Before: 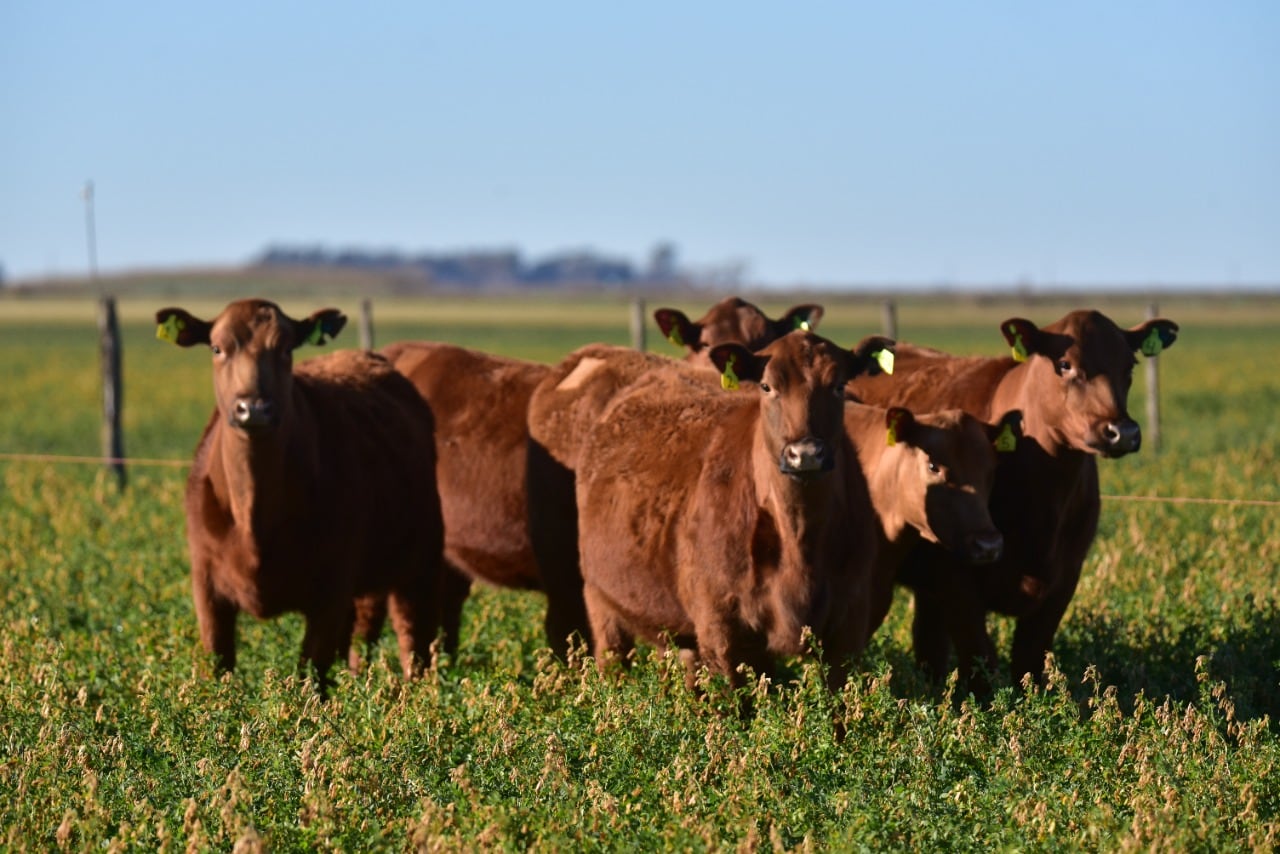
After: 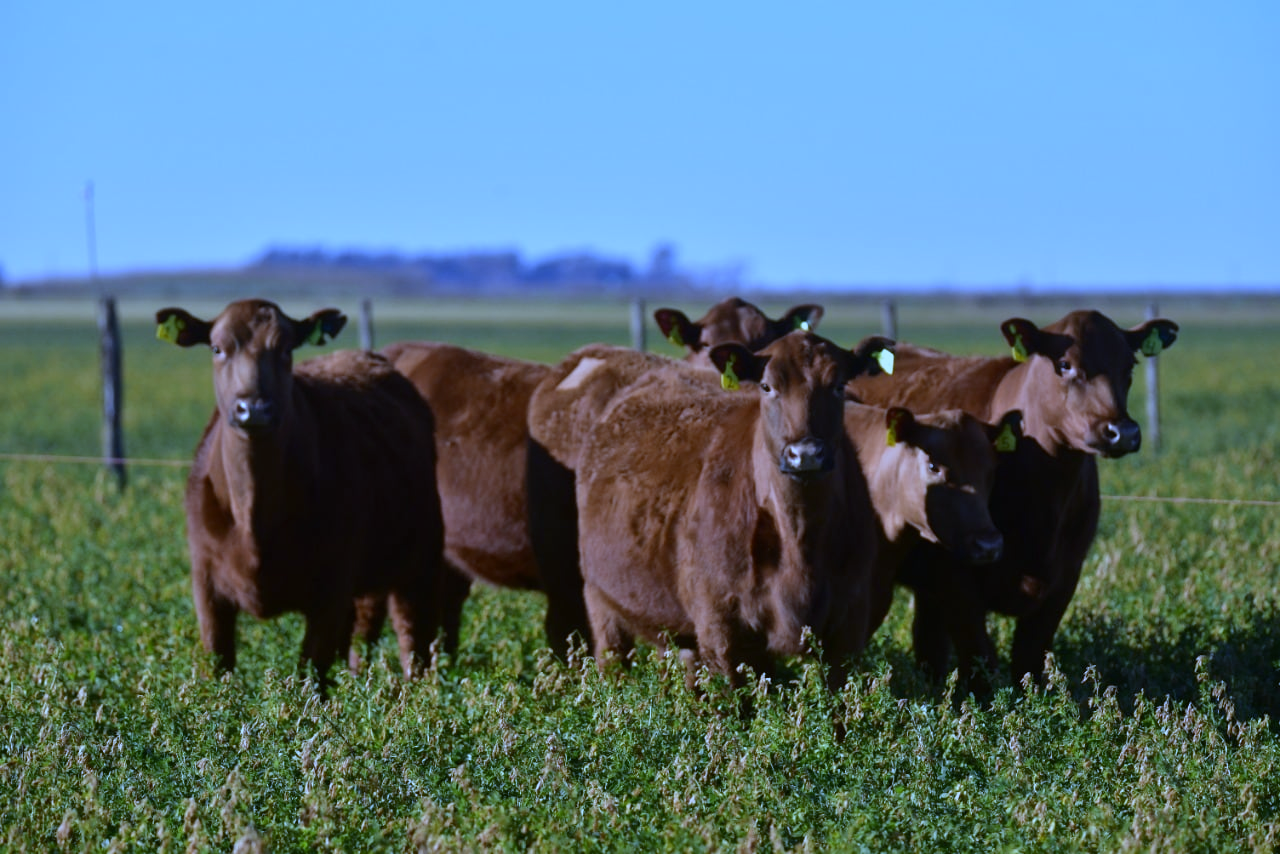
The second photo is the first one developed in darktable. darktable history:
exposure: exposure -0.21 EV, compensate highlight preservation false
white balance: red 0.766, blue 1.537
